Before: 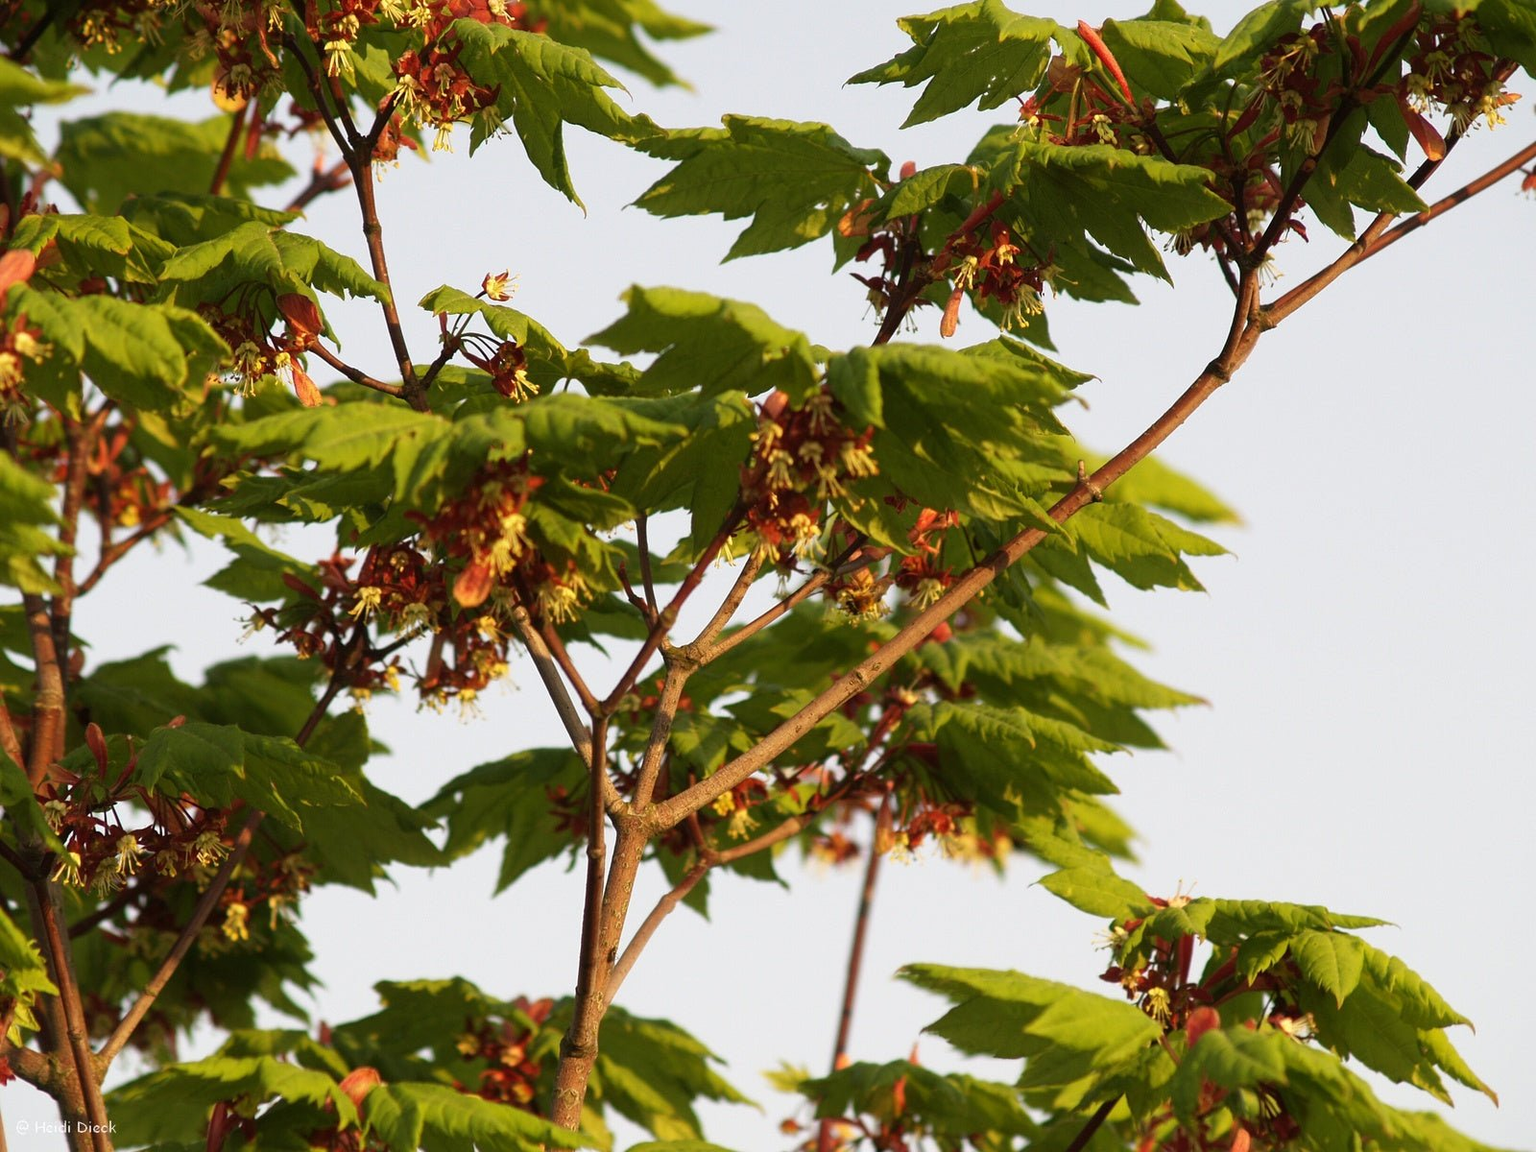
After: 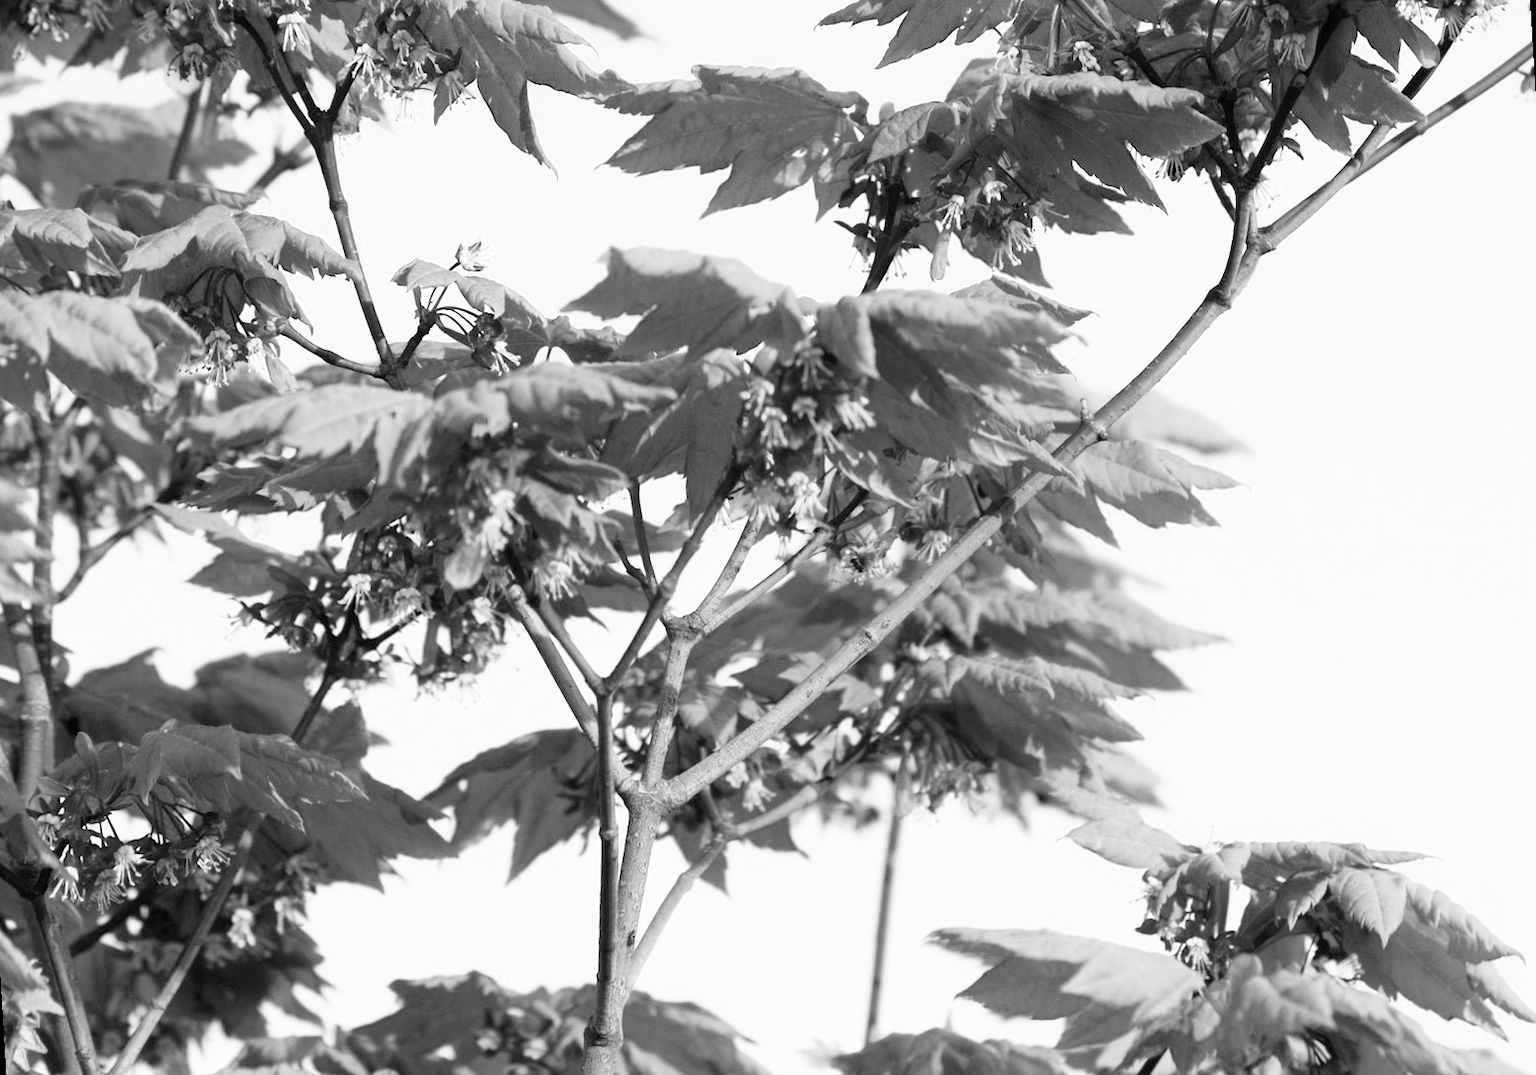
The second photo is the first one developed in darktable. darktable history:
filmic rgb: middle gray luminance 9.23%, black relative exposure -10.55 EV, white relative exposure 3.45 EV, threshold 6 EV, target black luminance 0%, hardness 5.98, latitude 59.69%, contrast 1.087, highlights saturation mix 5%, shadows ↔ highlights balance 29.23%, add noise in highlights 0, color science v3 (2019), use custom middle-gray values true, iterations of high-quality reconstruction 0, contrast in highlights soft, enable highlight reconstruction true
monochrome: a 16.01, b -2.65, highlights 0.52
white balance: red 1, blue 1
rotate and perspective: rotation -3.52°, crop left 0.036, crop right 0.964, crop top 0.081, crop bottom 0.919
contrast brightness saturation: contrast 0.07, brightness 0.08, saturation 0.18
tone equalizer: on, module defaults
